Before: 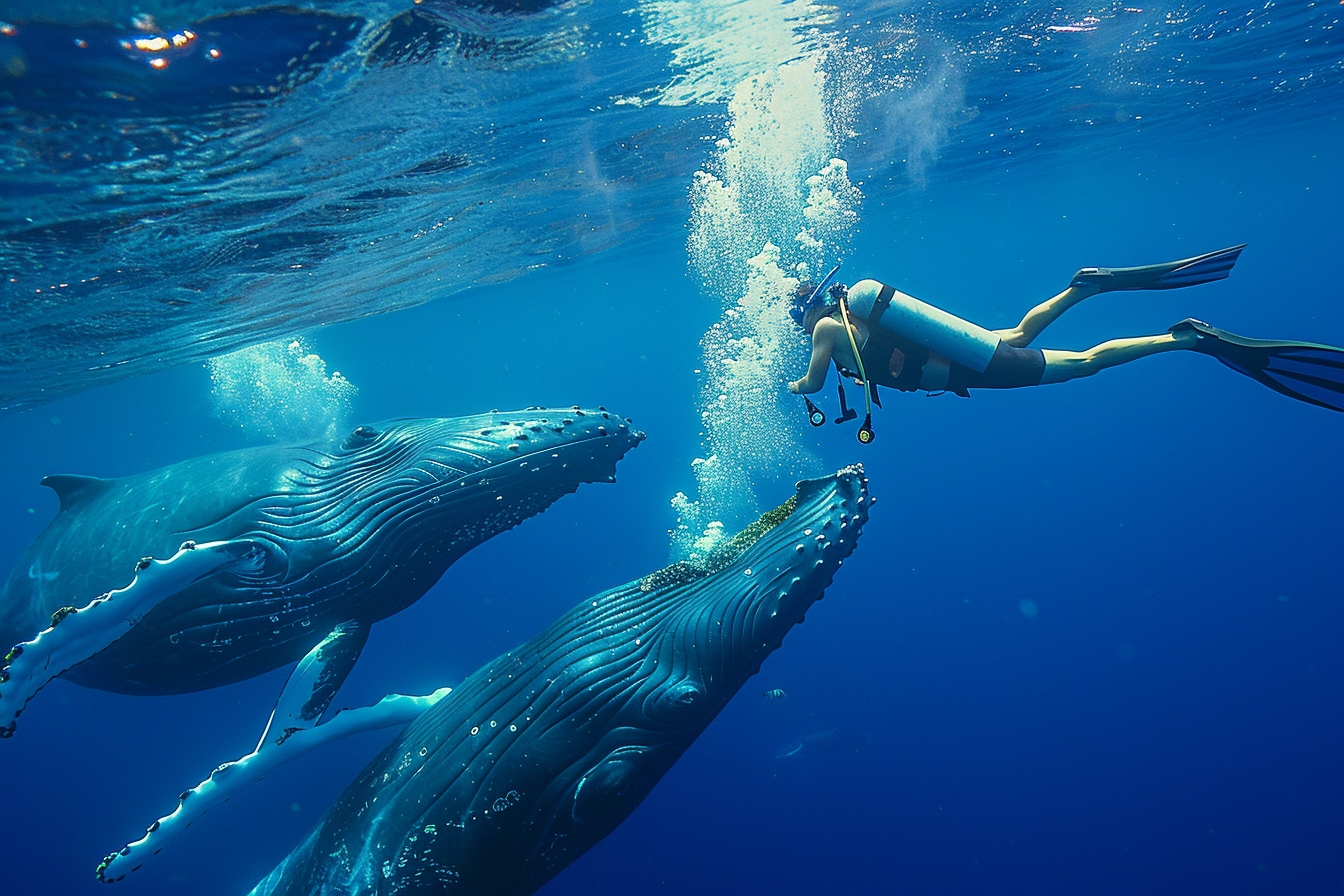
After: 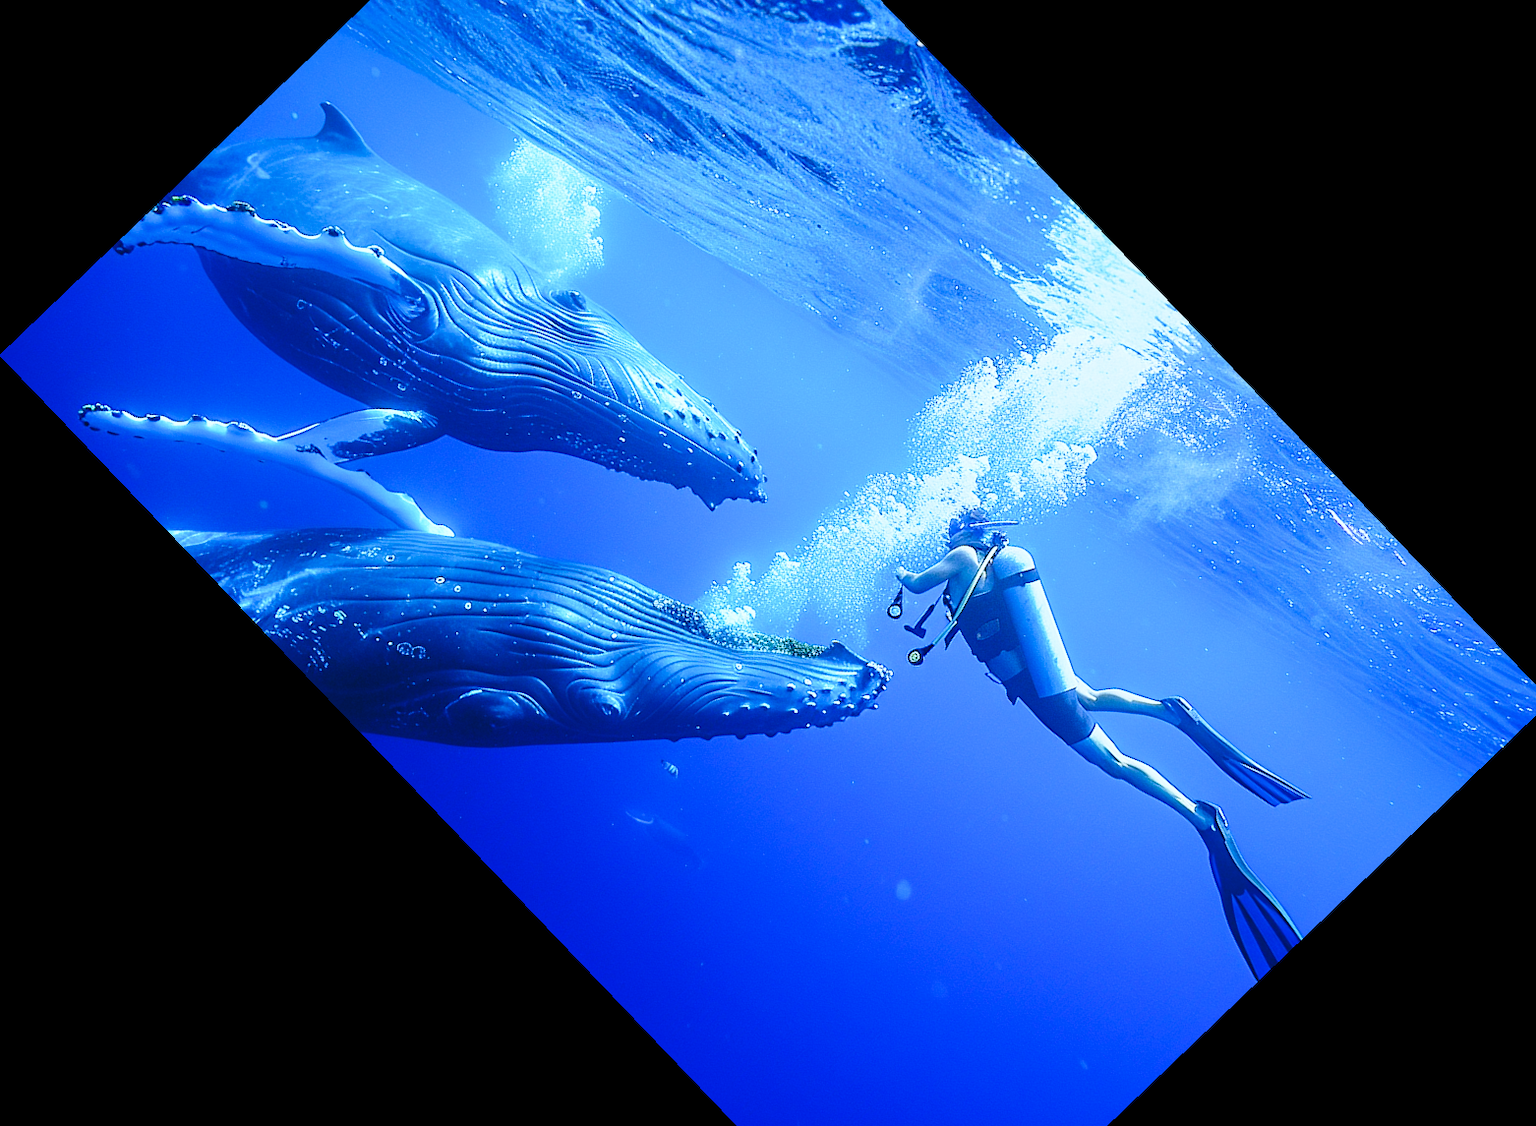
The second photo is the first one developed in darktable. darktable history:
crop and rotate: angle -46.26°, top 16.234%, right 0.912%, bottom 11.704%
white balance: red 0.766, blue 1.537
base curve: curves: ch0 [(0, 0) (0.028, 0.03) (0.121, 0.232) (0.46, 0.748) (0.859, 0.968) (1, 1)], preserve colors none
